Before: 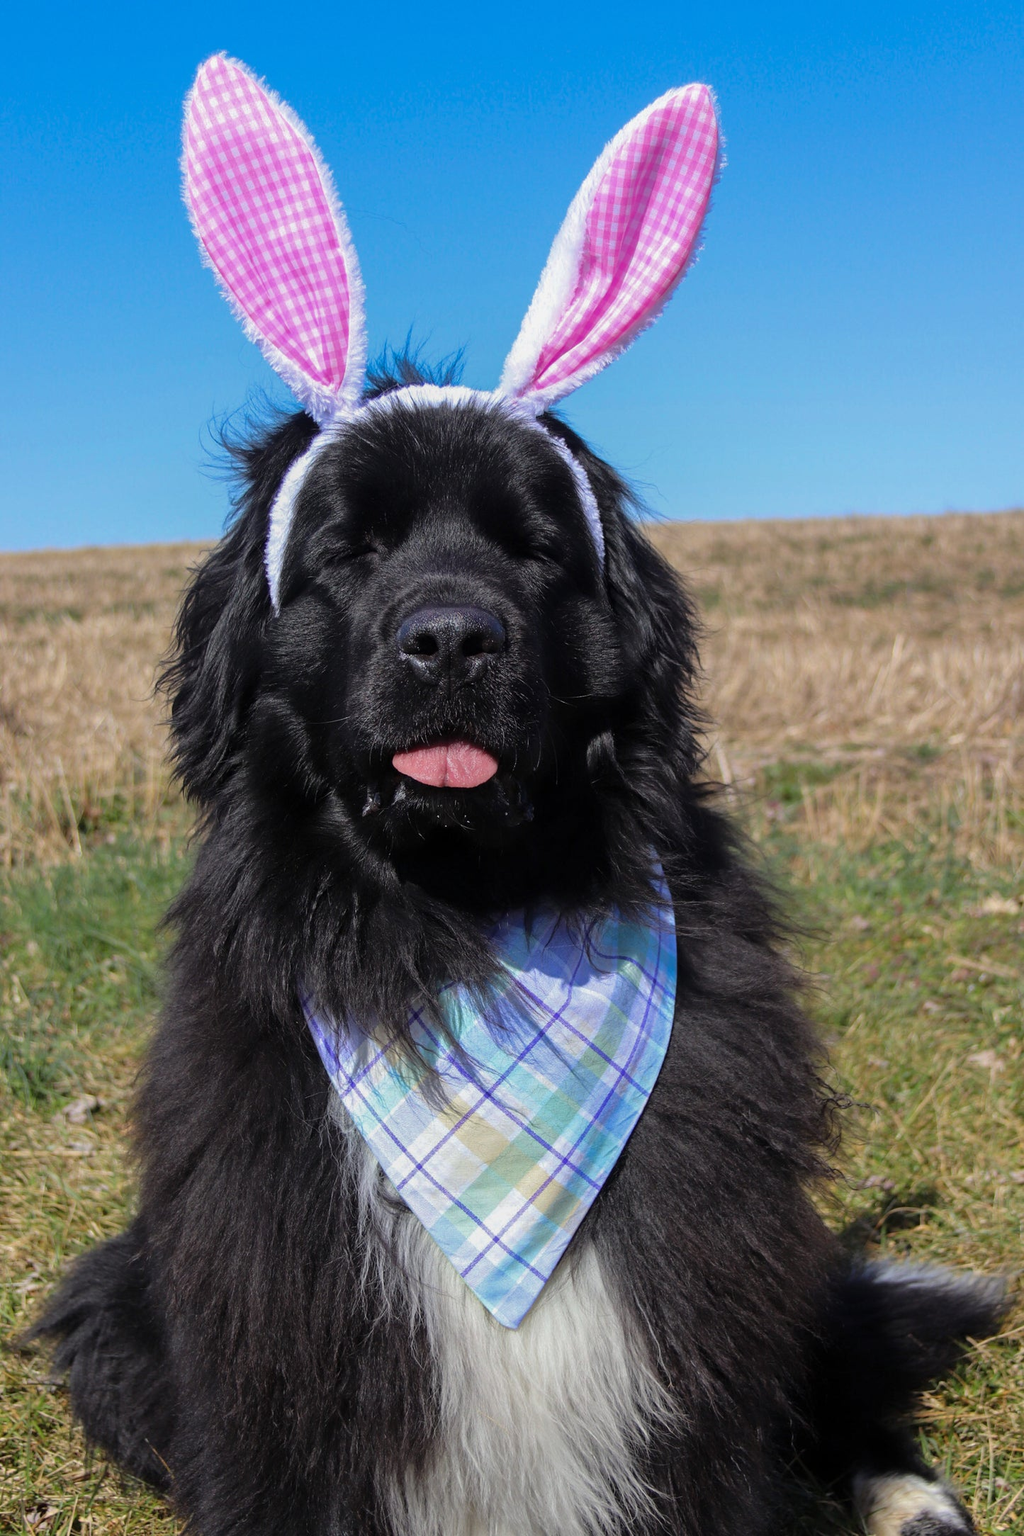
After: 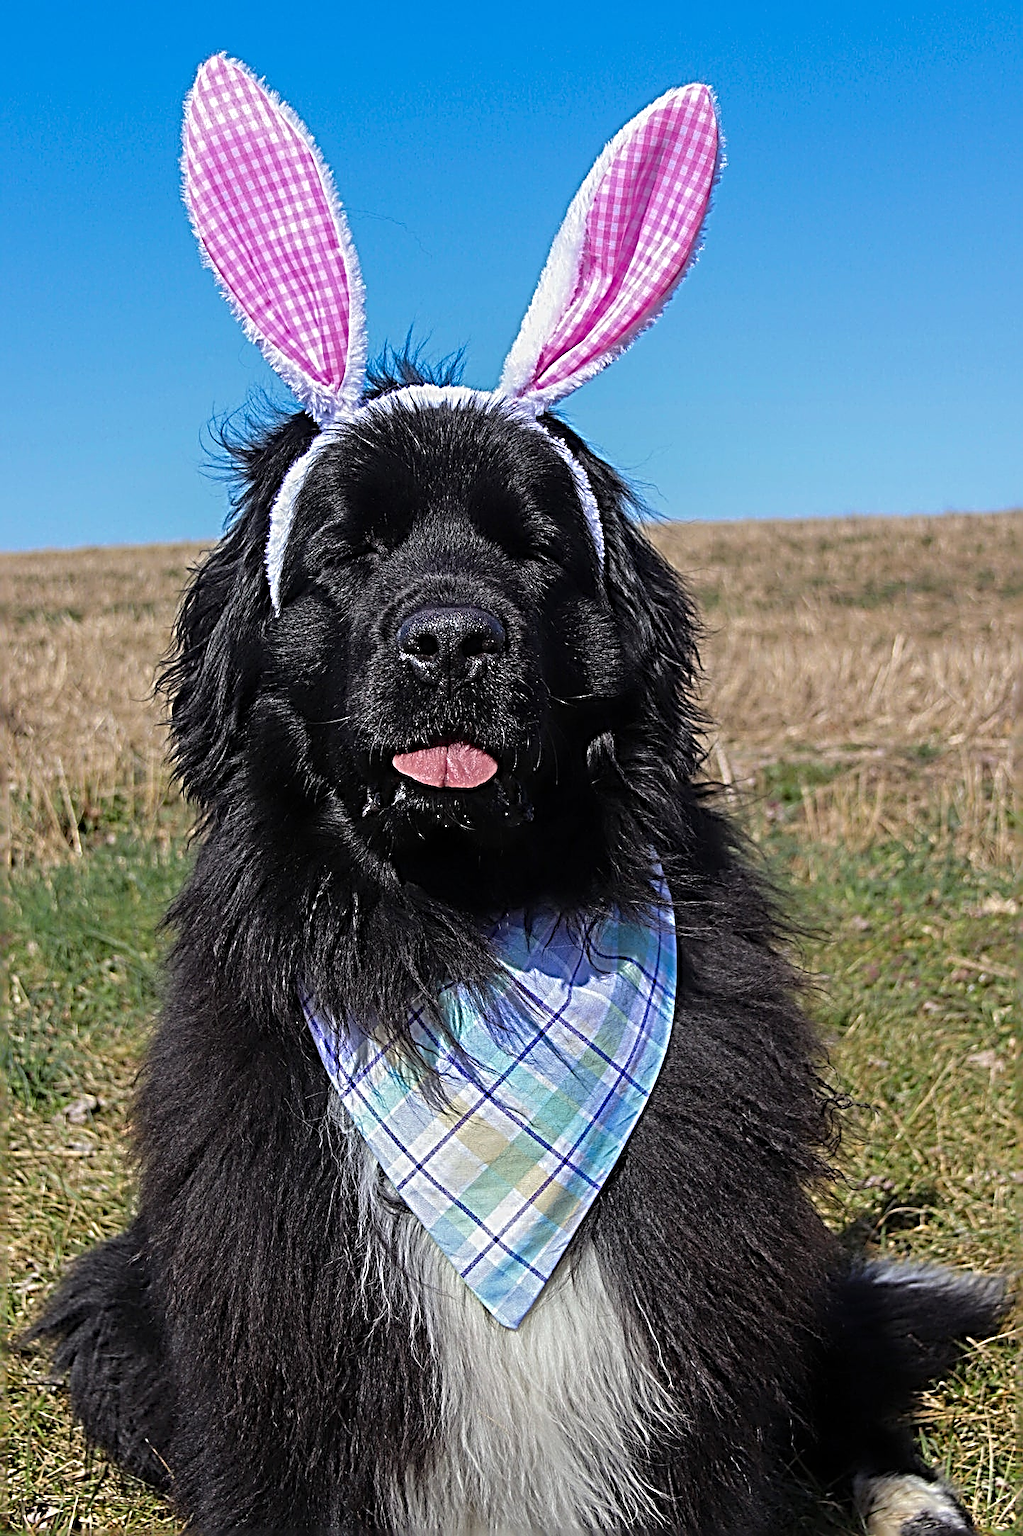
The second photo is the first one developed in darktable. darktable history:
sharpen: radius 4.043, amount 1.989
levels: mode automatic, levels [0.073, 0.497, 0.972]
